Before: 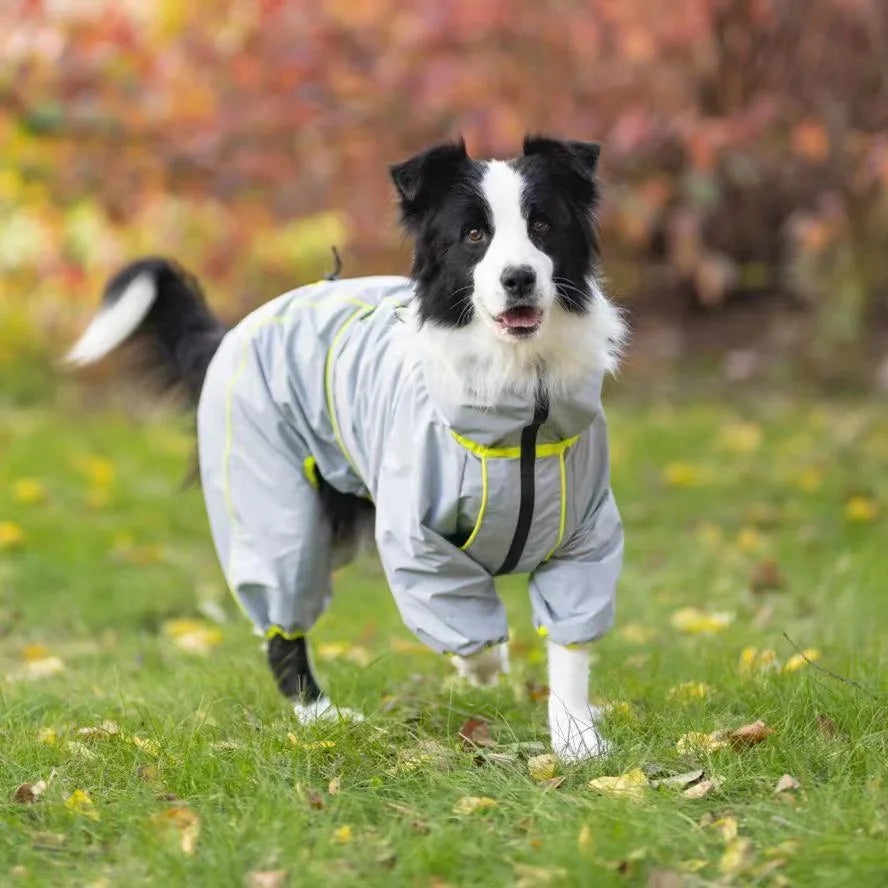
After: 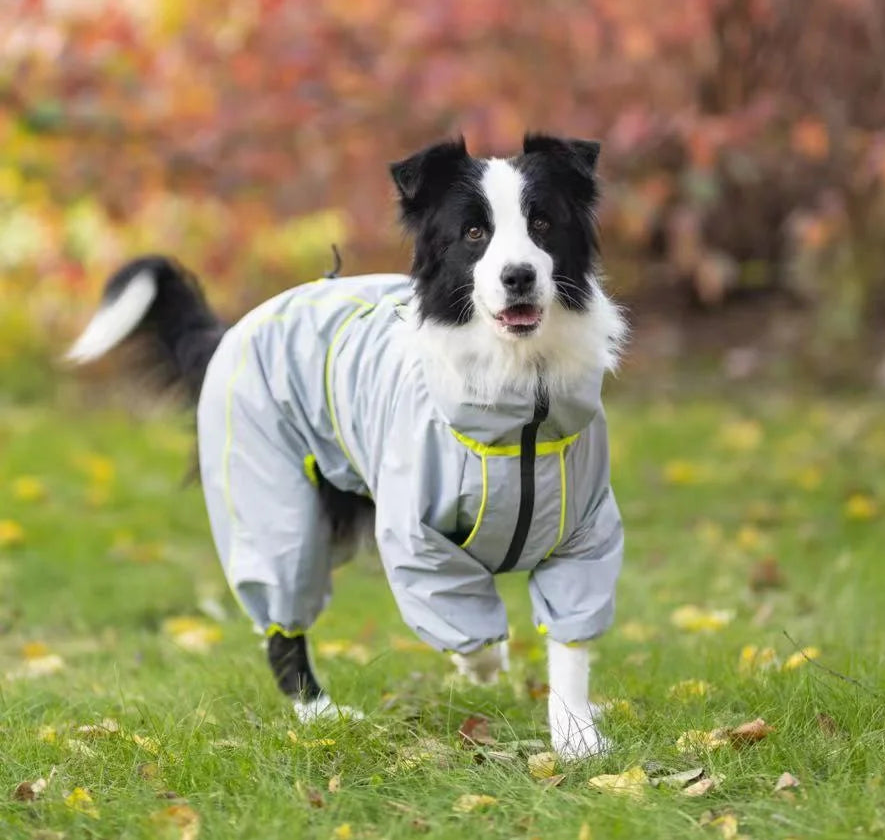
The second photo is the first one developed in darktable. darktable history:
crop: top 0.261%, right 0.254%, bottom 5.088%
